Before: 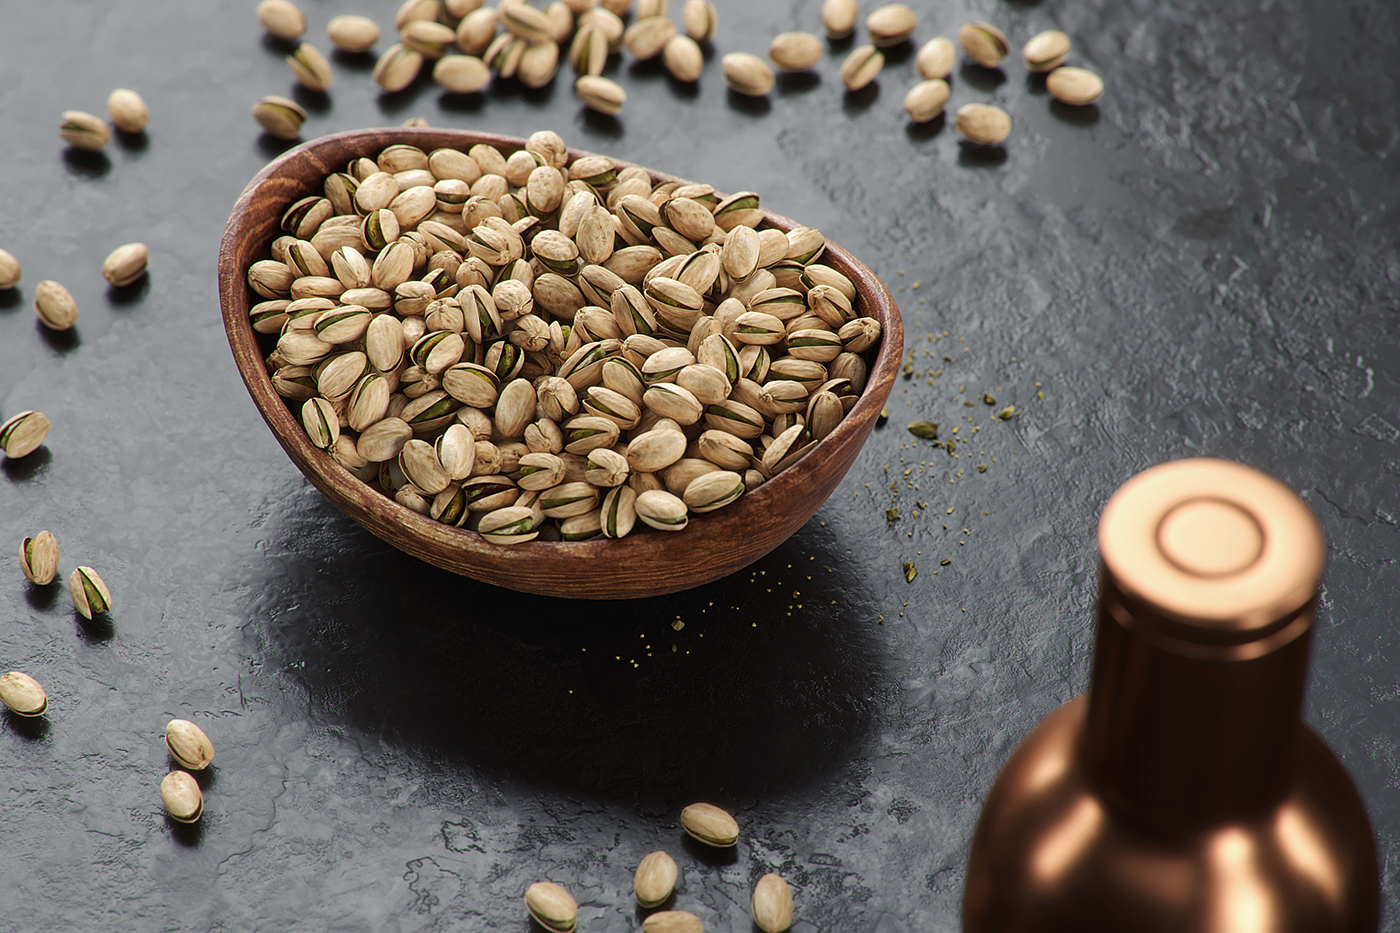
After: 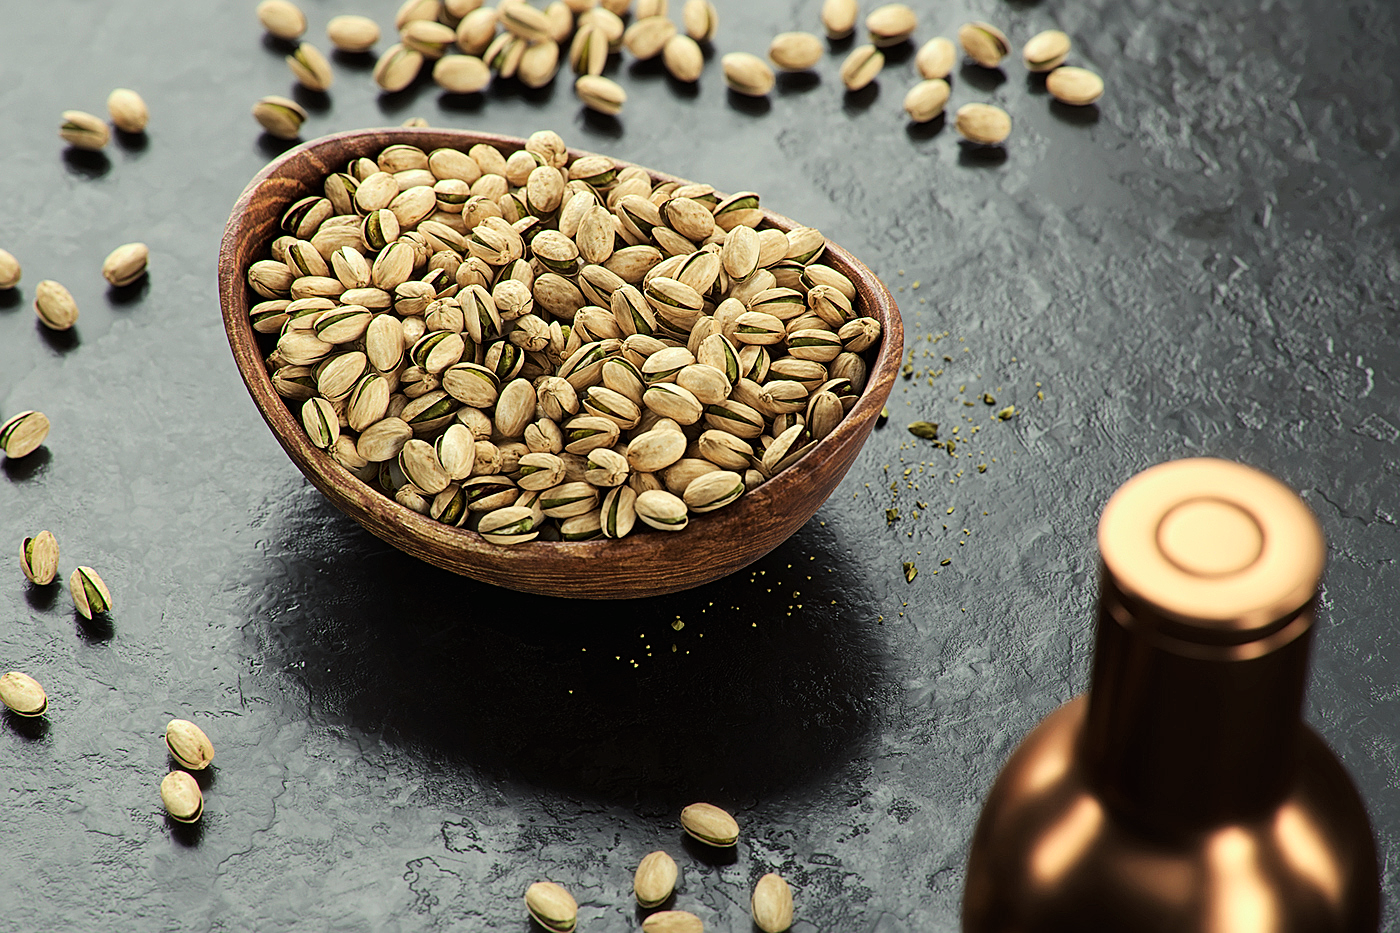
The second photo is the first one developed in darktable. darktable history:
tone curve: curves: ch0 [(0, 0) (0.004, 0.001) (0.133, 0.112) (0.325, 0.362) (0.832, 0.893) (1, 1)], color space Lab, linked channels, preserve colors none
color correction: highlights a* -4.28, highlights b* 6.53
sharpen: radius 2.167, amount 0.381, threshold 0
